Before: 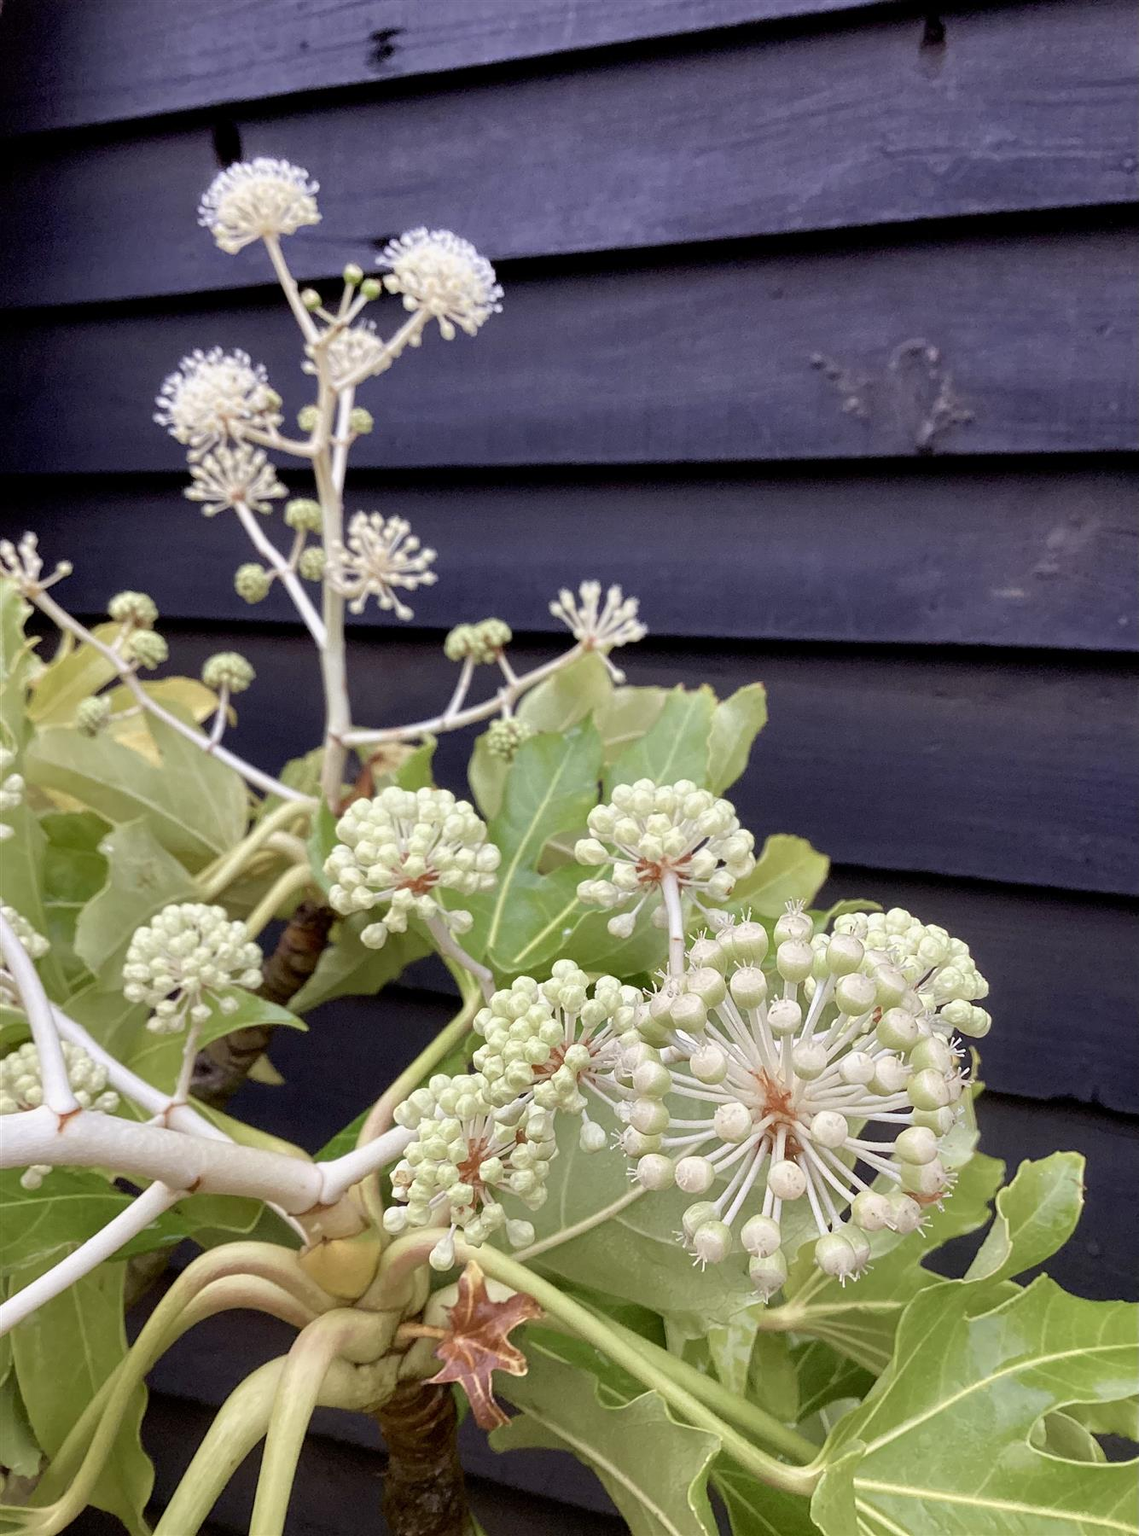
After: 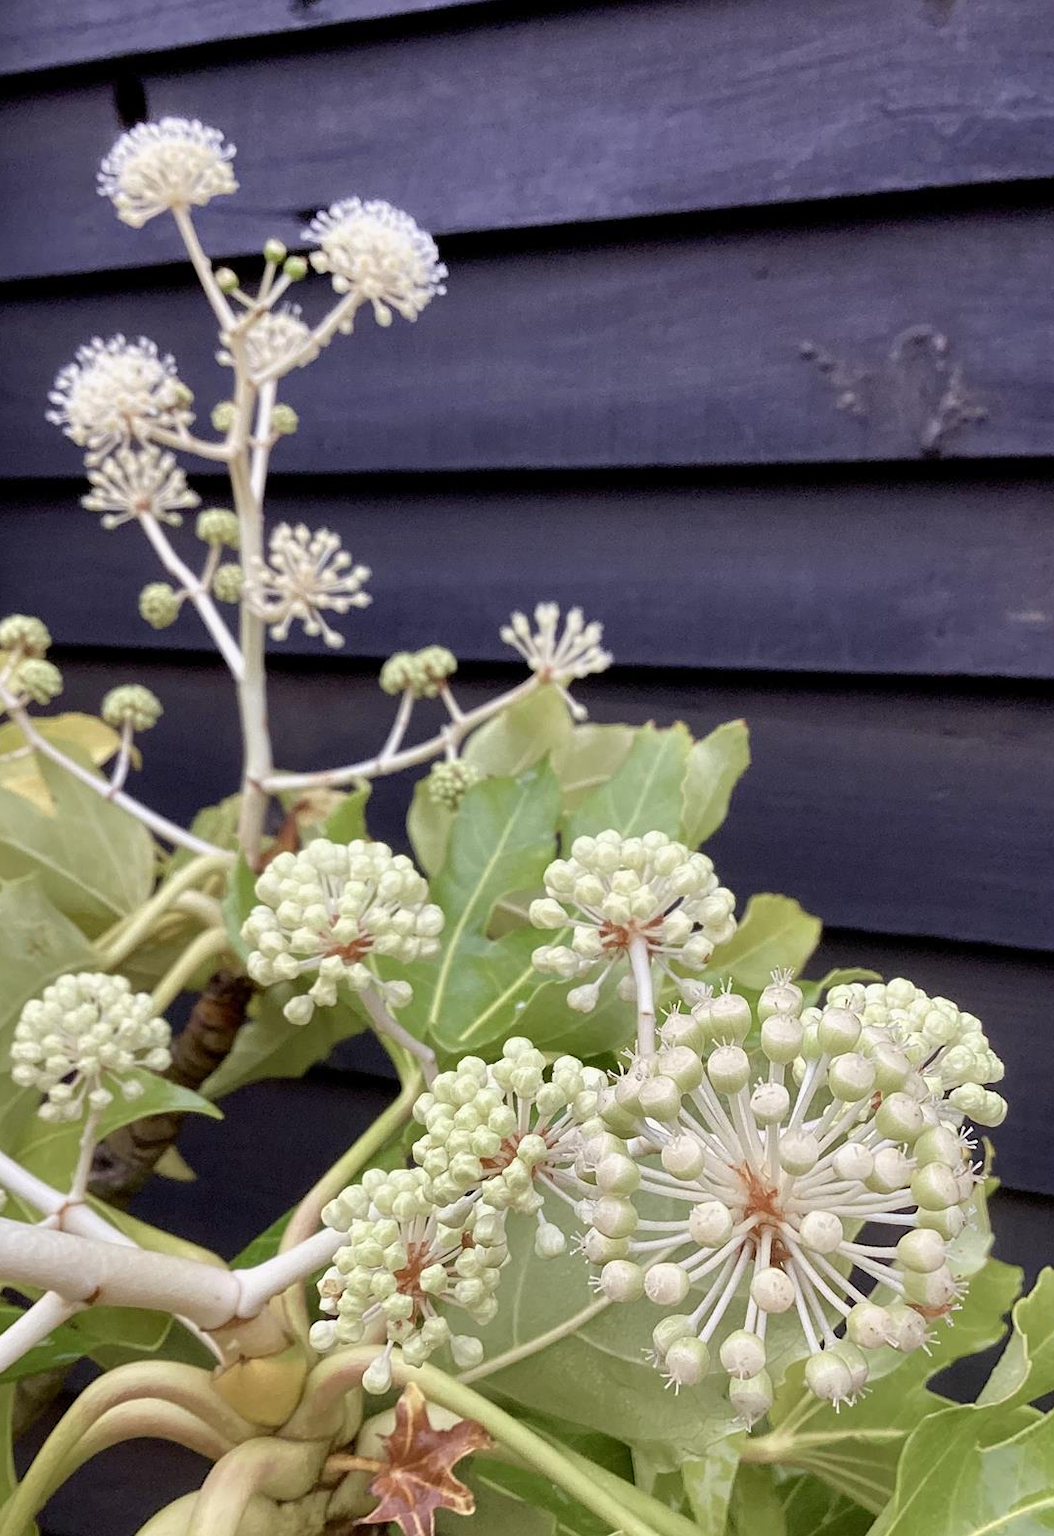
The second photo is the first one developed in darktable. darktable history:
crop: left 10.01%, top 3.655%, right 9.306%, bottom 9.164%
